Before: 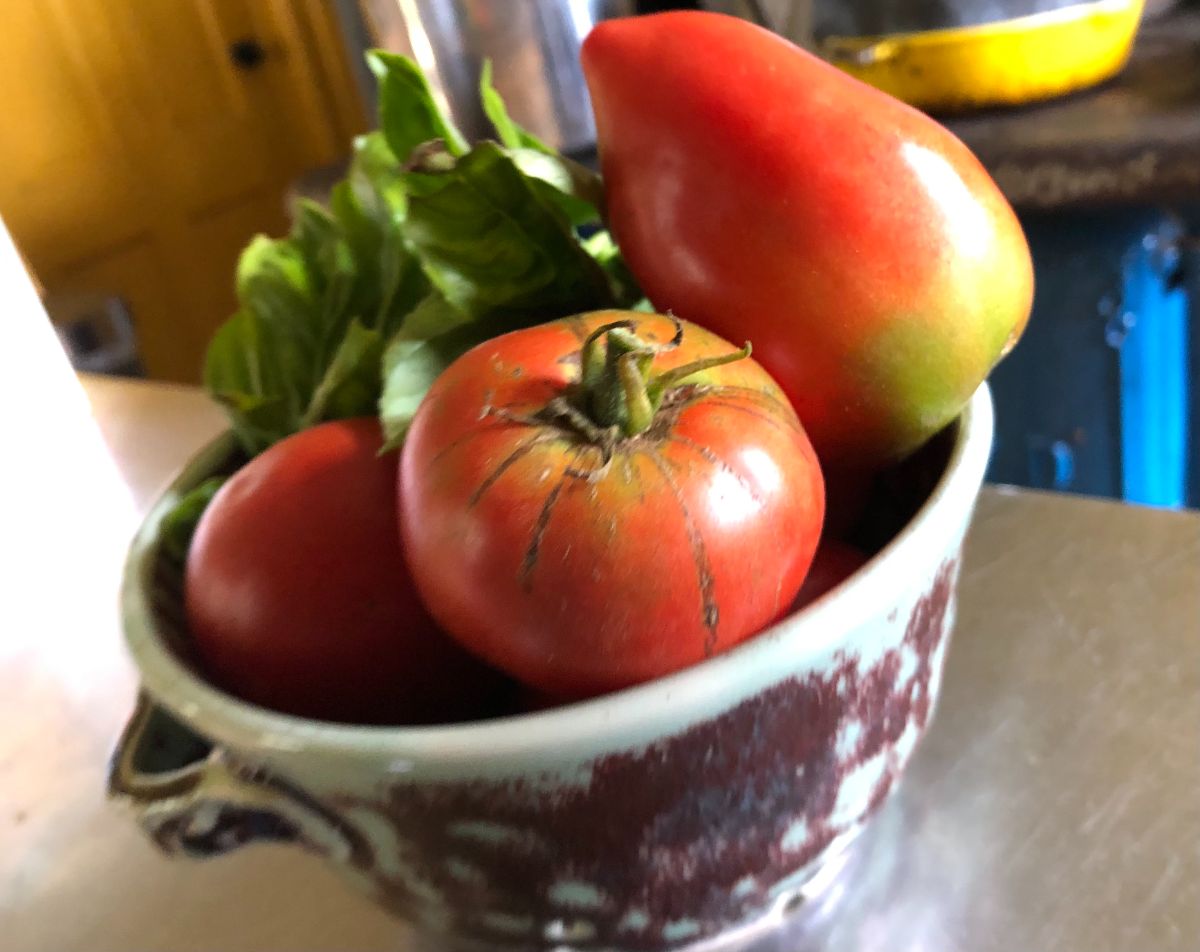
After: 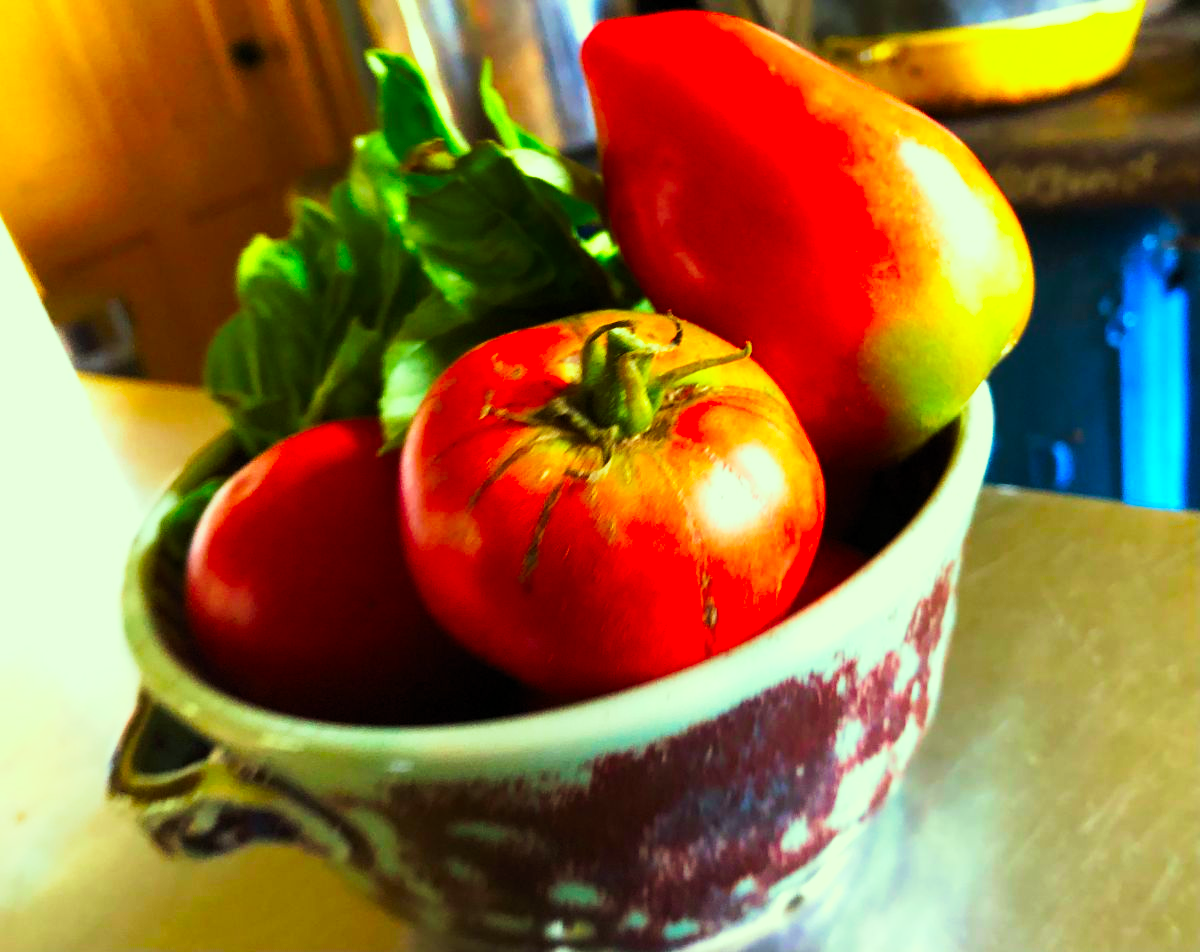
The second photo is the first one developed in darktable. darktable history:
levels: mode automatic, black 0.023%, white 99.97%, levels [0.062, 0.494, 0.925]
color correction: highlights a* -10.77, highlights b* 9.8, saturation 1.72
velvia: on, module defaults
tone curve: curves: ch0 [(0, 0) (0.003, 0.011) (0.011, 0.019) (0.025, 0.03) (0.044, 0.045) (0.069, 0.061) (0.1, 0.085) (0.136, 0.119) (0.177, 0.159) (0.224, 0.205) (0.277, 0.261) (0.335, 0.329) (0.399, 0.407) (0.468, 0.508) (0.543, 0.606) (0.623, 0.71) (0.709, 0.815) (0.801, 0.903) (0.898, 0.957) (1, 1)], preserve colors none
